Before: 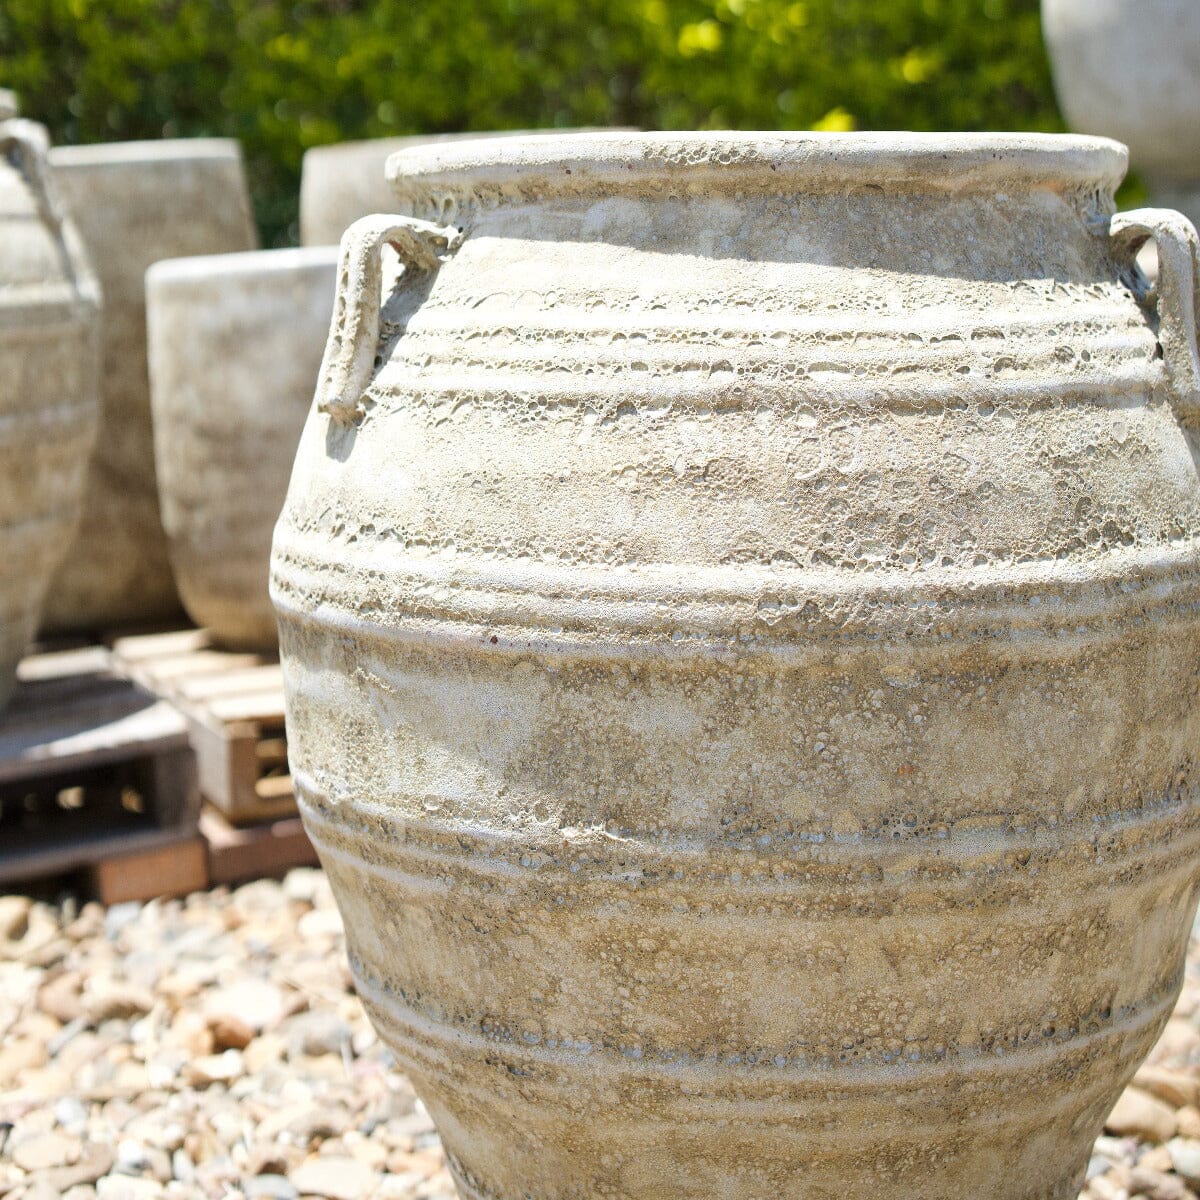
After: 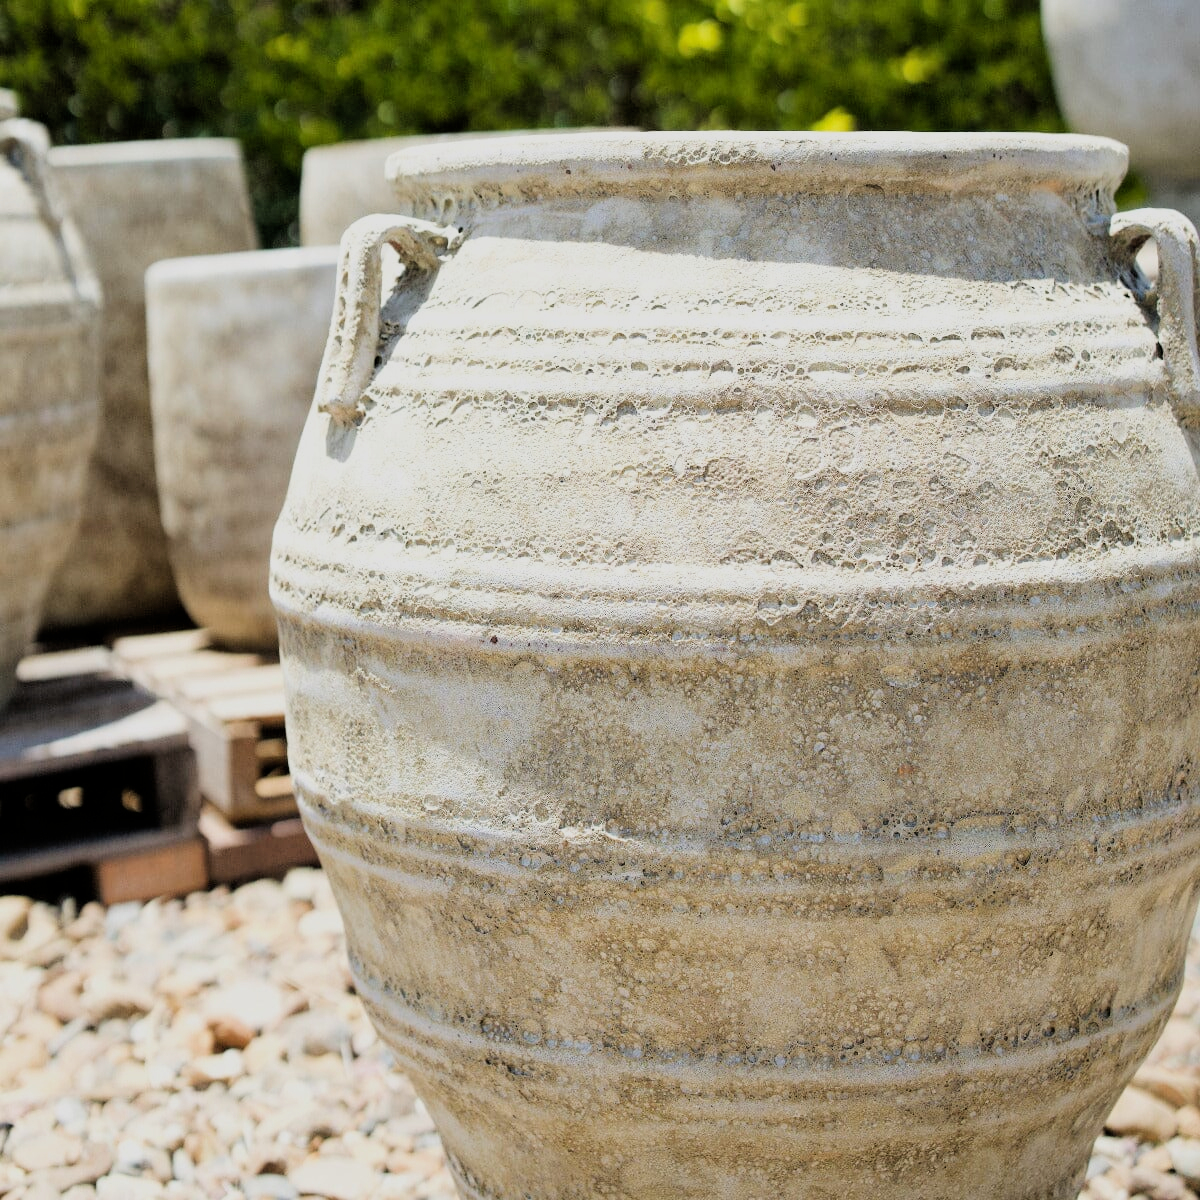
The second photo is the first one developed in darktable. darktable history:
filmic rgb: black relative exposure -5.14 EV, white relative exposure 3.98 EV, hardness 2.88, contrast 1.197
